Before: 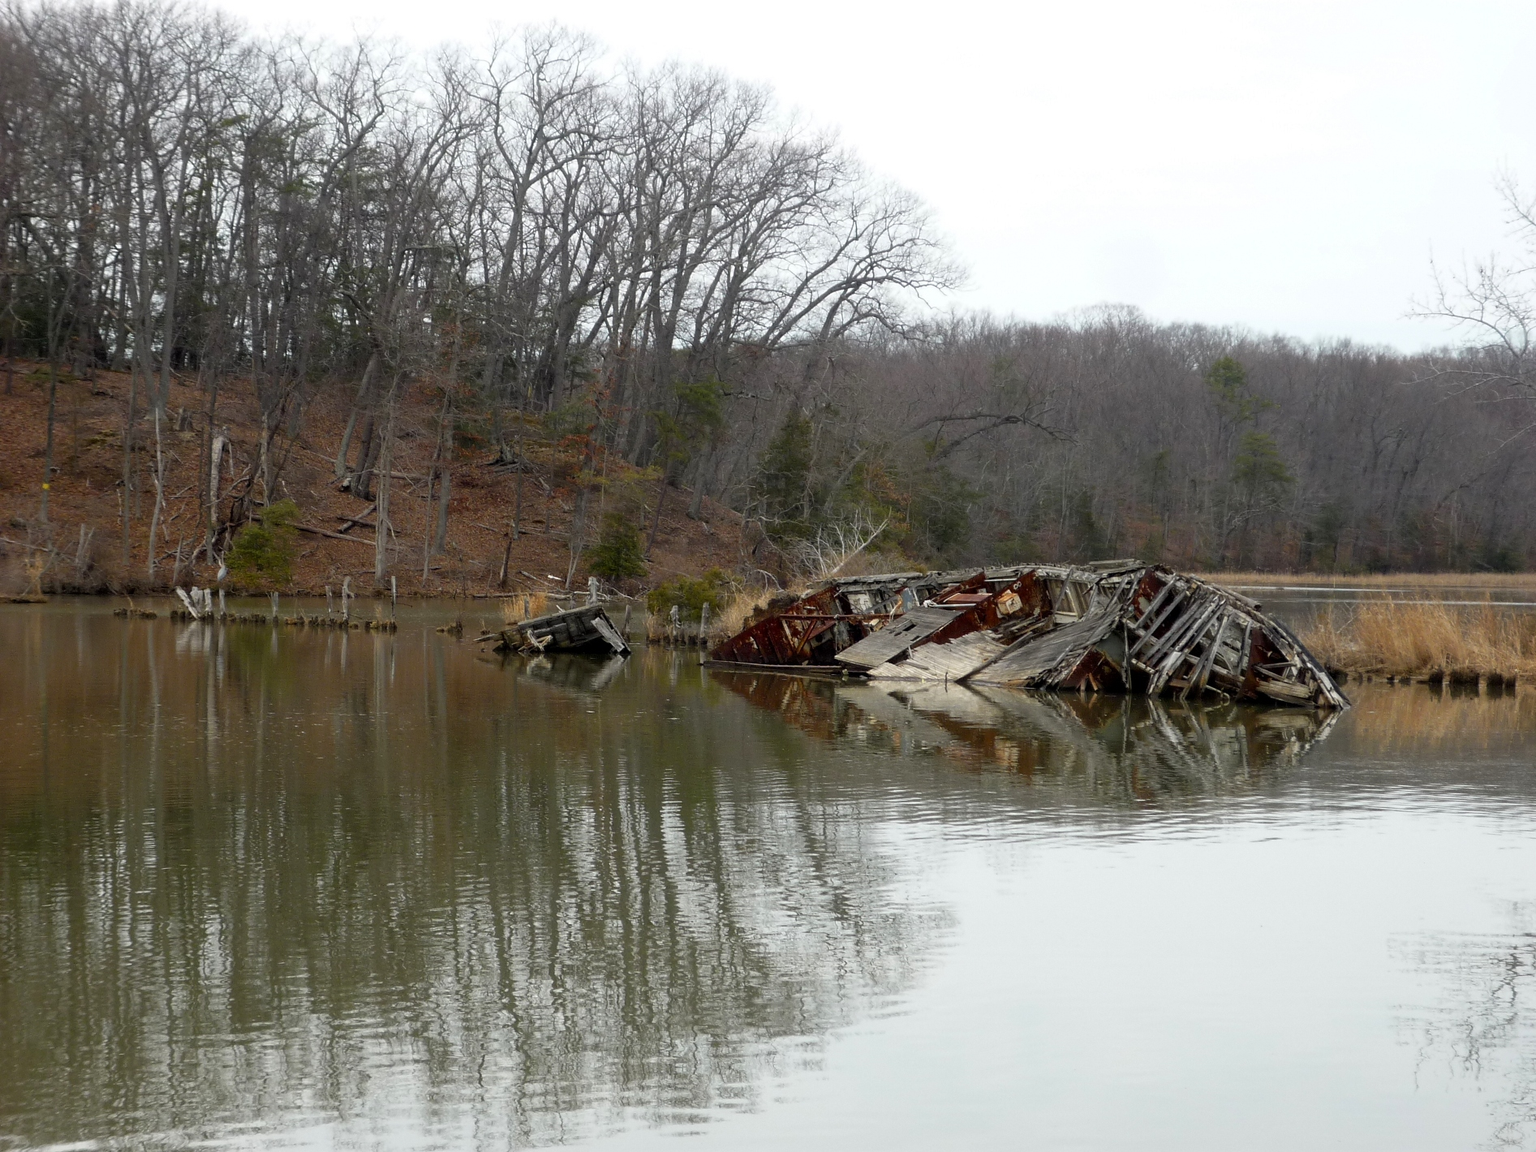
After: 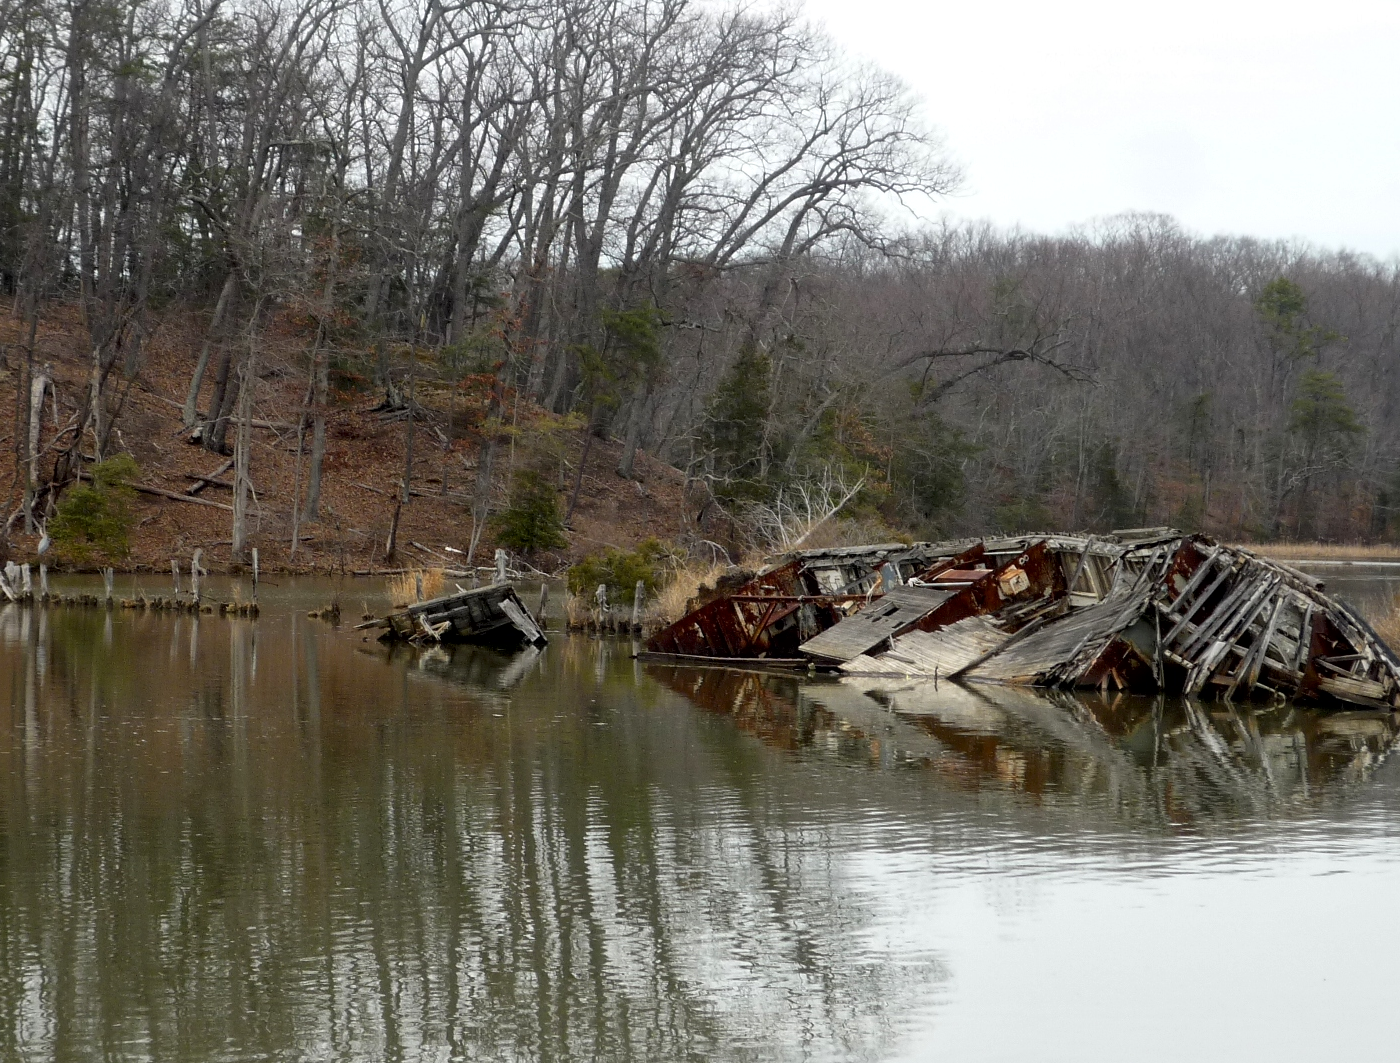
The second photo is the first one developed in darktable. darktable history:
local contrast: mode bilateral grid, contrast 19, coarseness 49, detail 130%, midtone range 0.2
crop and rotate: left 12.196%, top 11.427%, right 13.806%, bottom 13.664%
